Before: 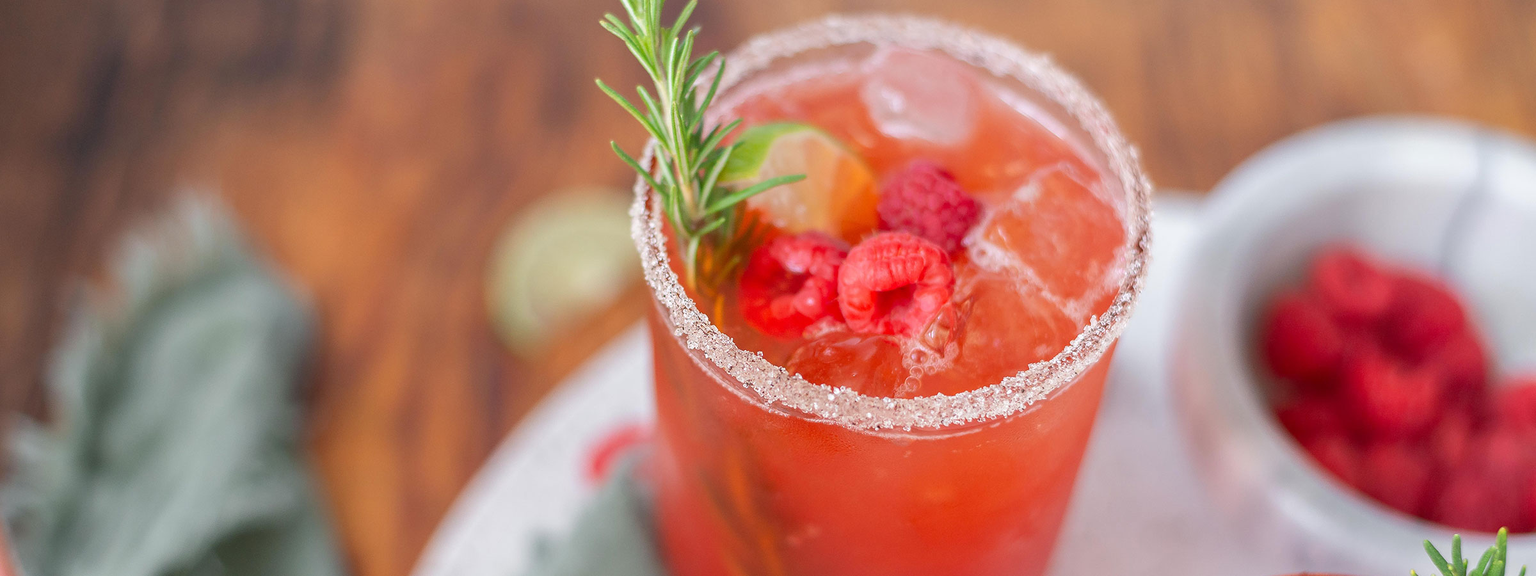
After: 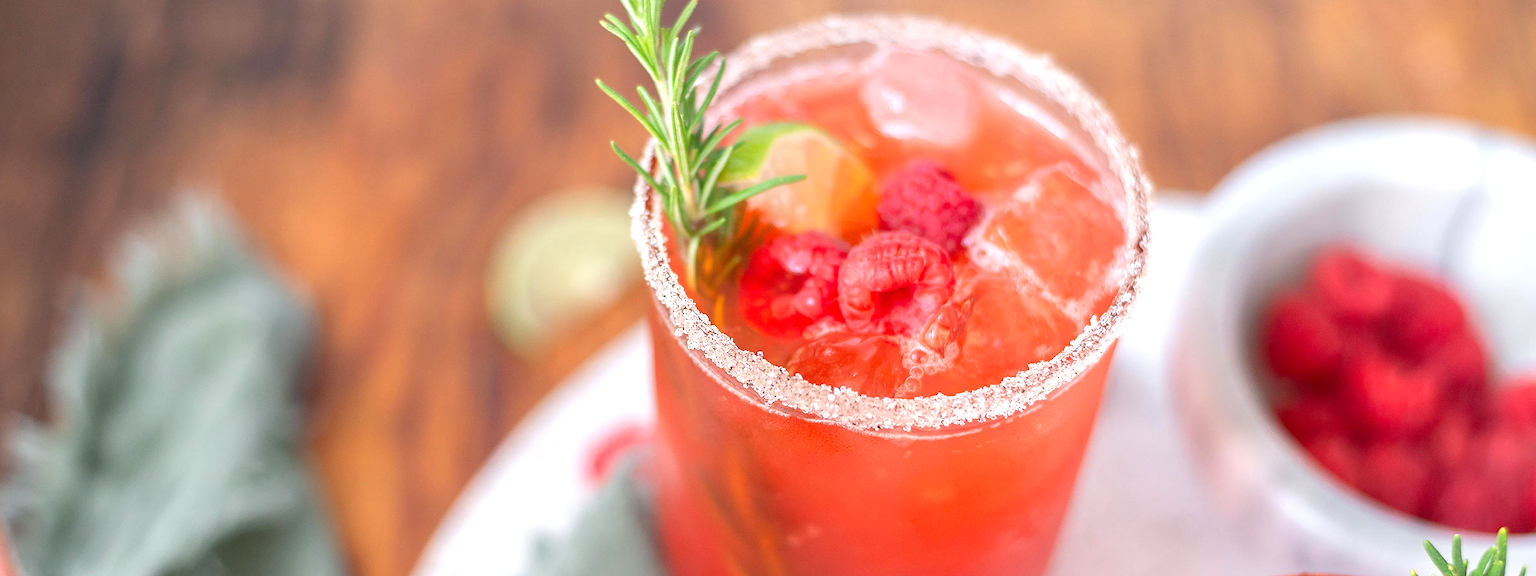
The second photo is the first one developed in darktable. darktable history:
exposure: exposure 0.568 EV, compensate exposure bias true, compensate highlight preservation false
